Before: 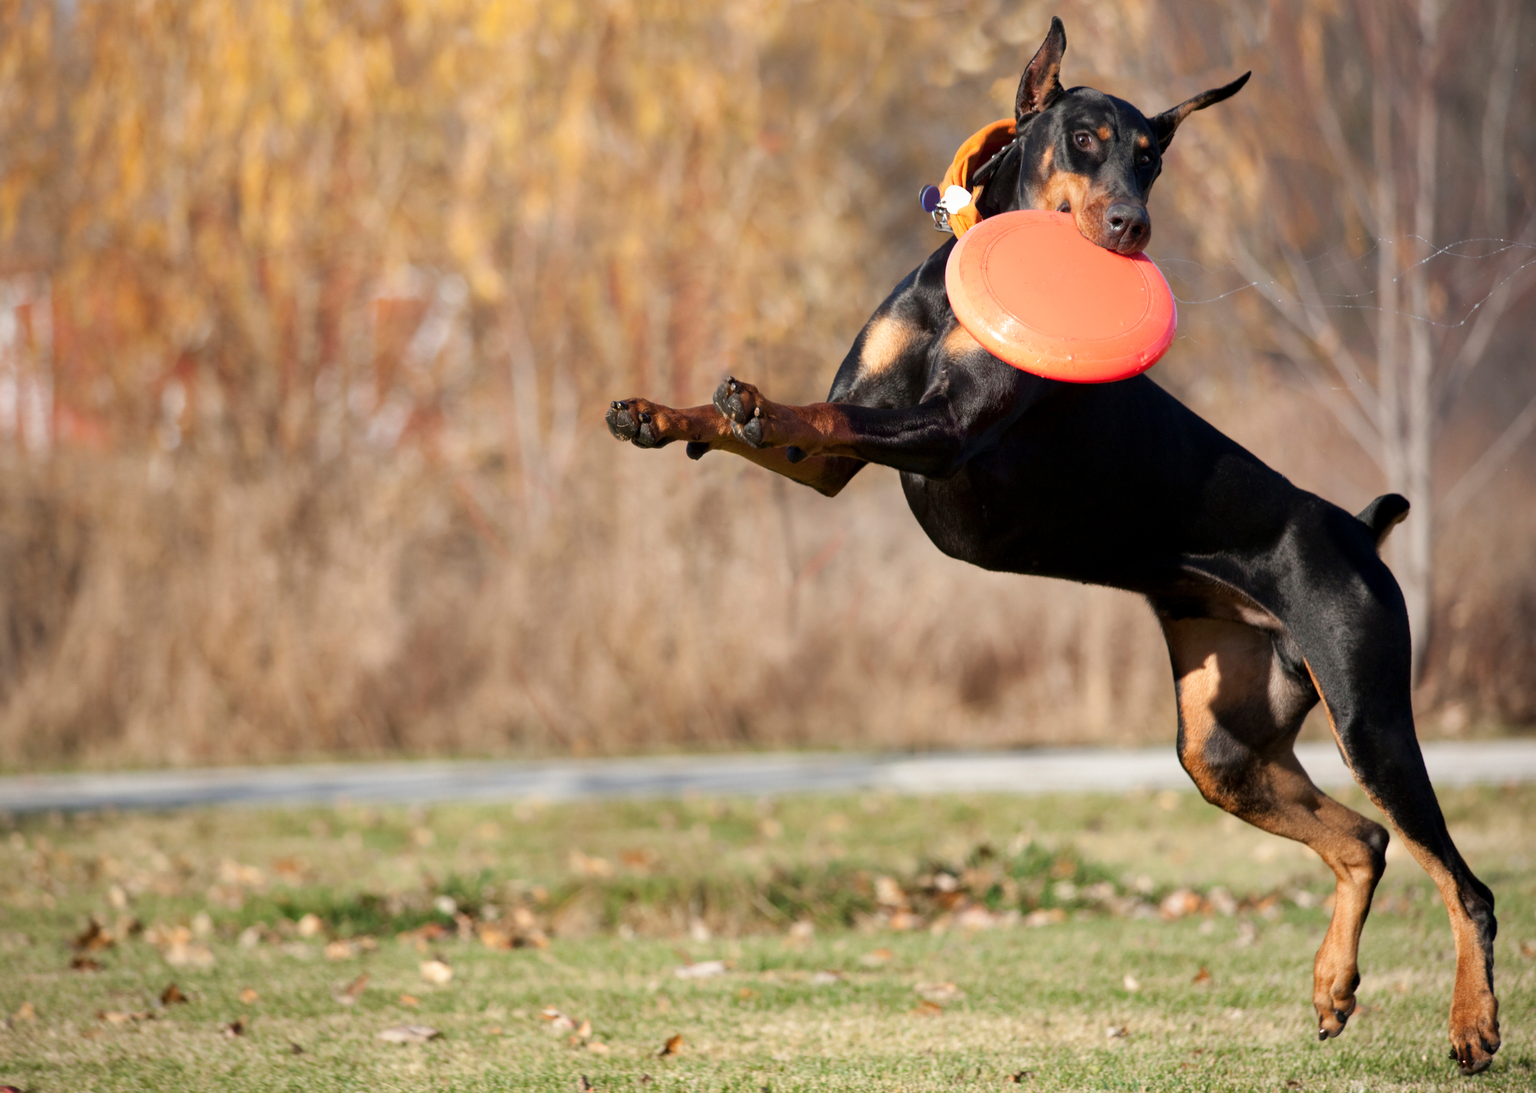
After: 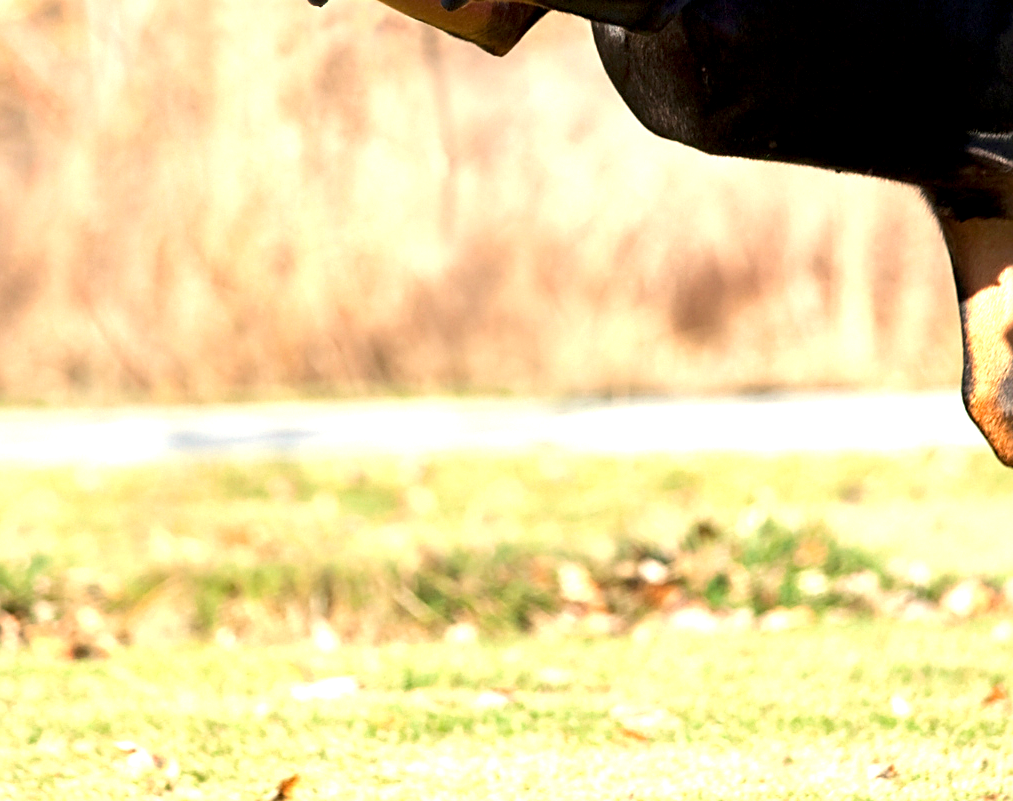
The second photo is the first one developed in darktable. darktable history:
exposure: black level correction 0.001, exposure 1.729 EV, compensate exposure bias true, compensate highlight preservation false
sharpen: on, module defaults
tone equalizer: edges refinement/feathering 500, mask exposure compensation -1.57 EV, preserve details no
crop: left 29.792%, top 41.635%, right 20.857%, bottom 3.485%
color calibration: output R [0.999, 0.026, -0.11, 0], output G [-0.019, 1.037, -0.099, 0], output B [0.022, -0.023, 0.902, 0], x 0.343, y 0.357, temperature 5113.43 K
